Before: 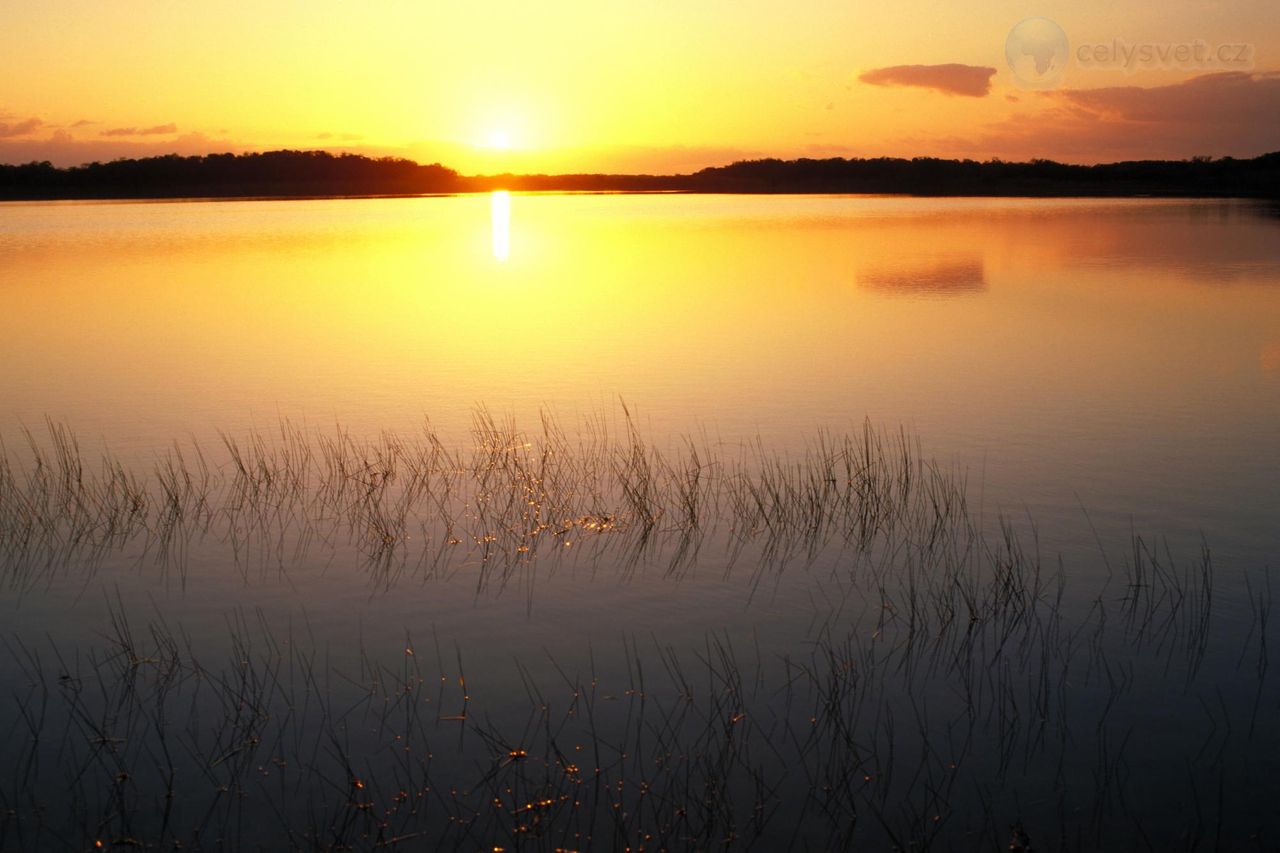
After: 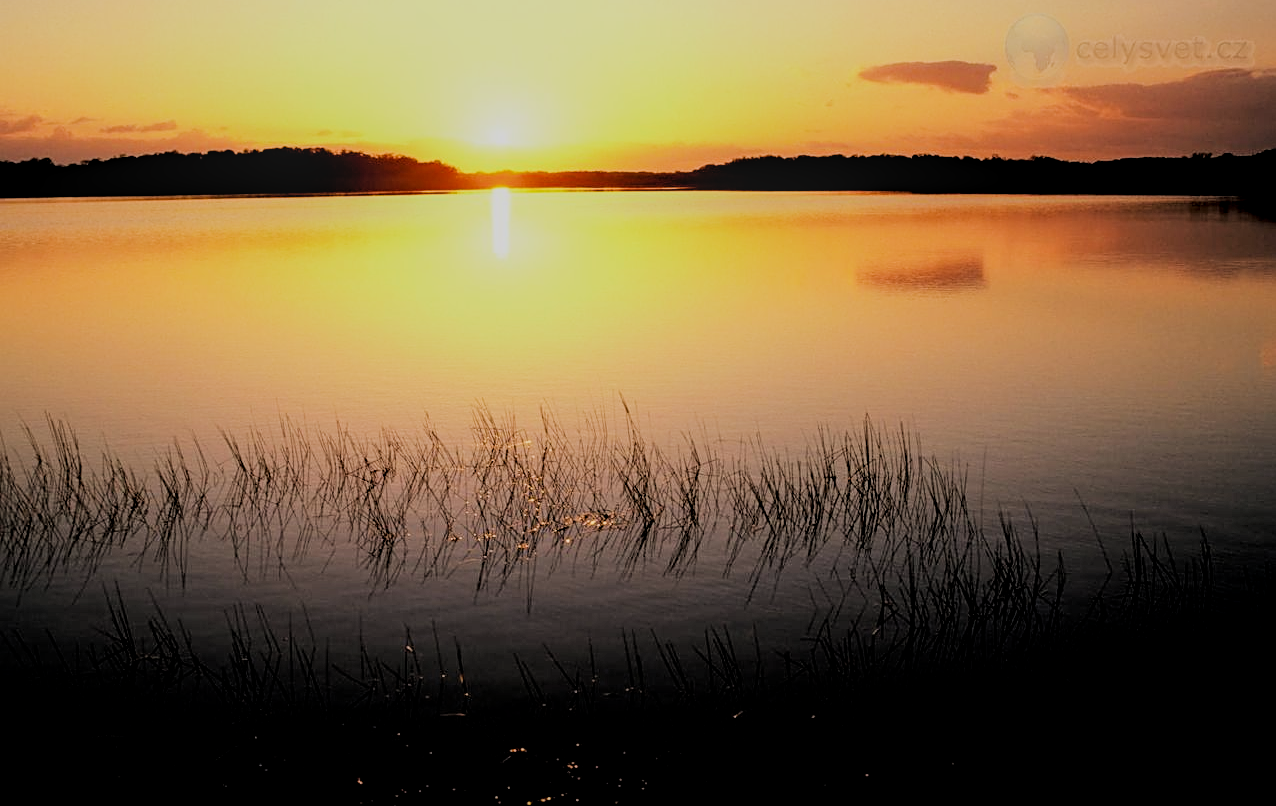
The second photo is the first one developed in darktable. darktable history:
sharpen: on, module defaults
crop: top 0.448%, right 0.264%, bottom 5.045%
local contrast: on, module defaults
filmic rgb: black relative exposure -3.21 EV, white relative exposure 7.02 EV, hardness 1.46, contrast 1.35
